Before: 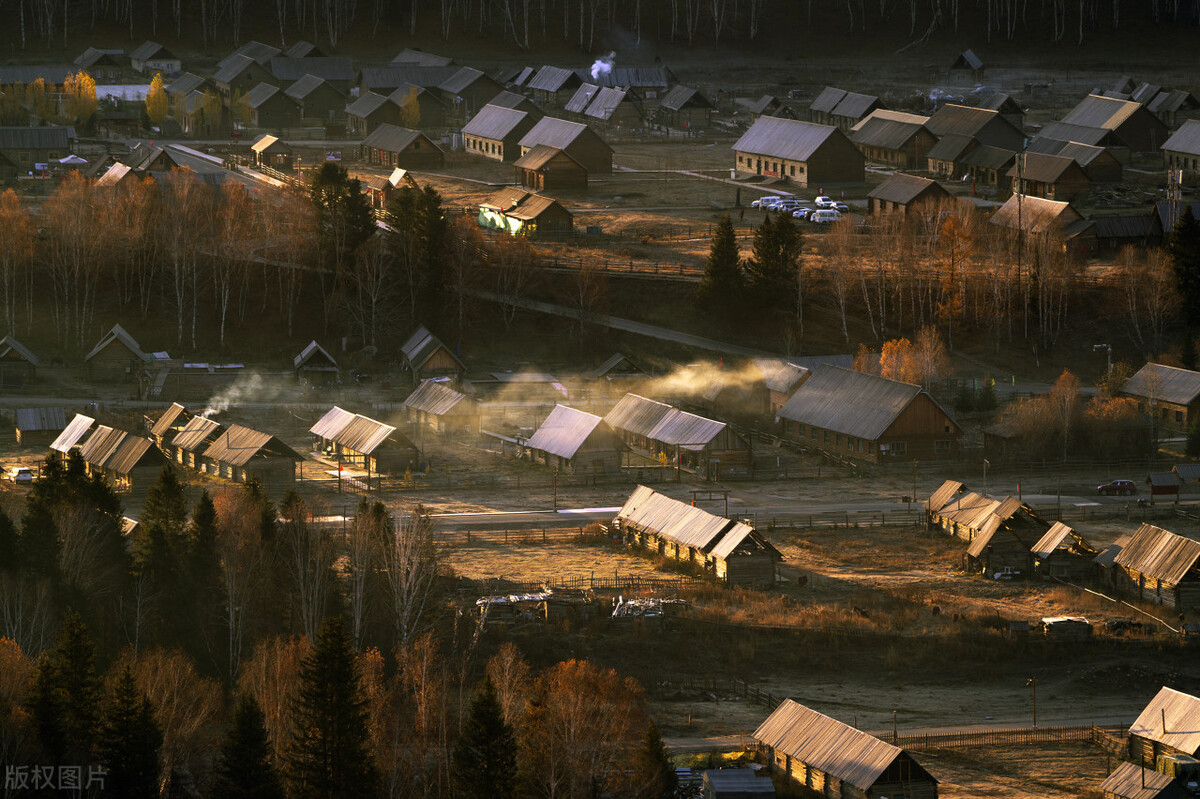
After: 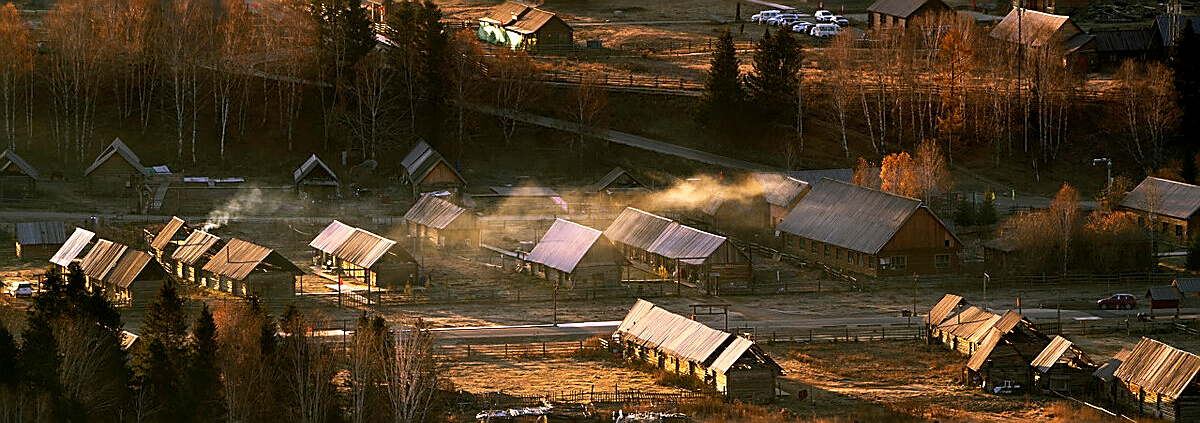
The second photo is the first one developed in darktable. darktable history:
sharpen: radius 1.418, amount 1.255, threshold 0.64
crop and rotate: top 23.386%, bottom 23.604%
exposure: black level correction 0.002, compensate highlight preservation false
